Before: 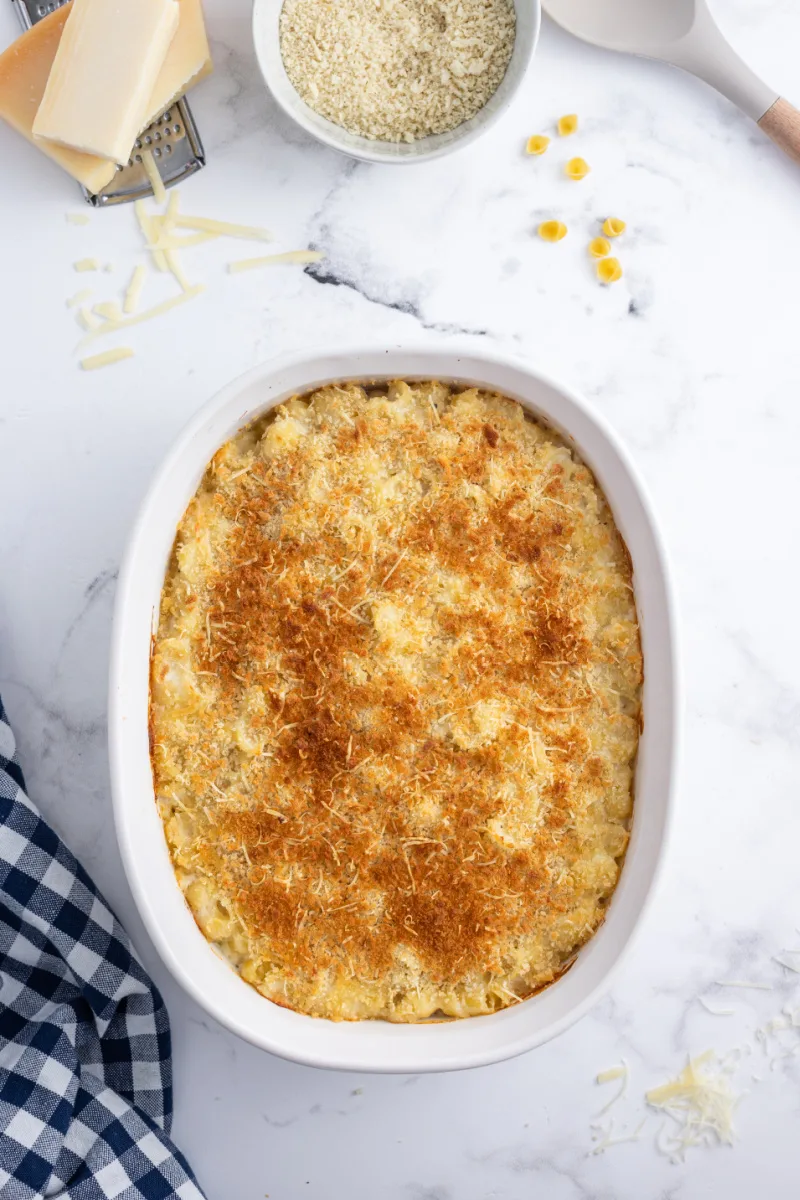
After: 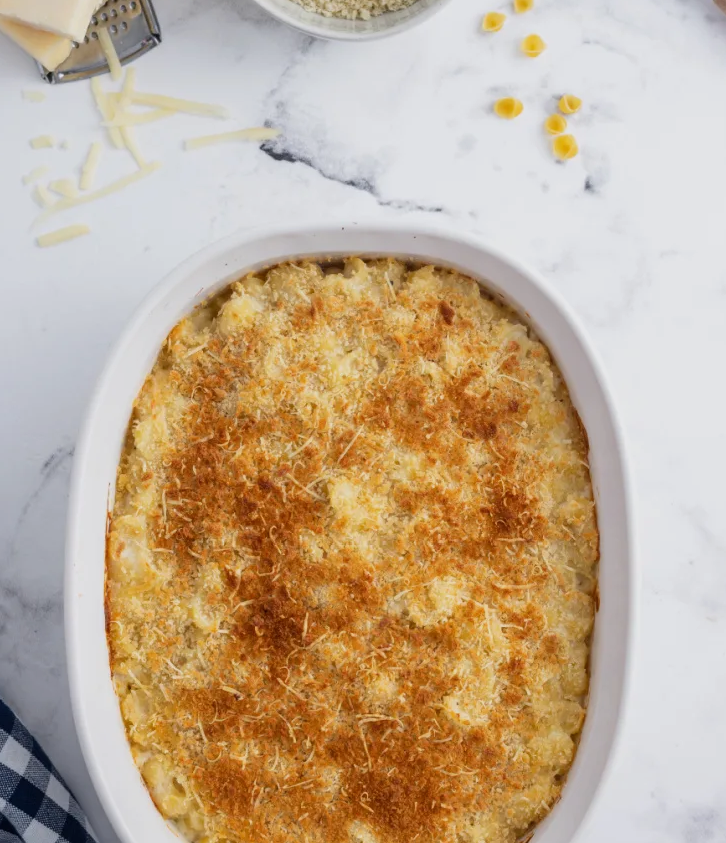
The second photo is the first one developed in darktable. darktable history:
exposure: exposure -0.293 EV, compensate highlight preservation false
crop: left 5.596%, top 10.314%, right 3.534%, bottom 19.395%
